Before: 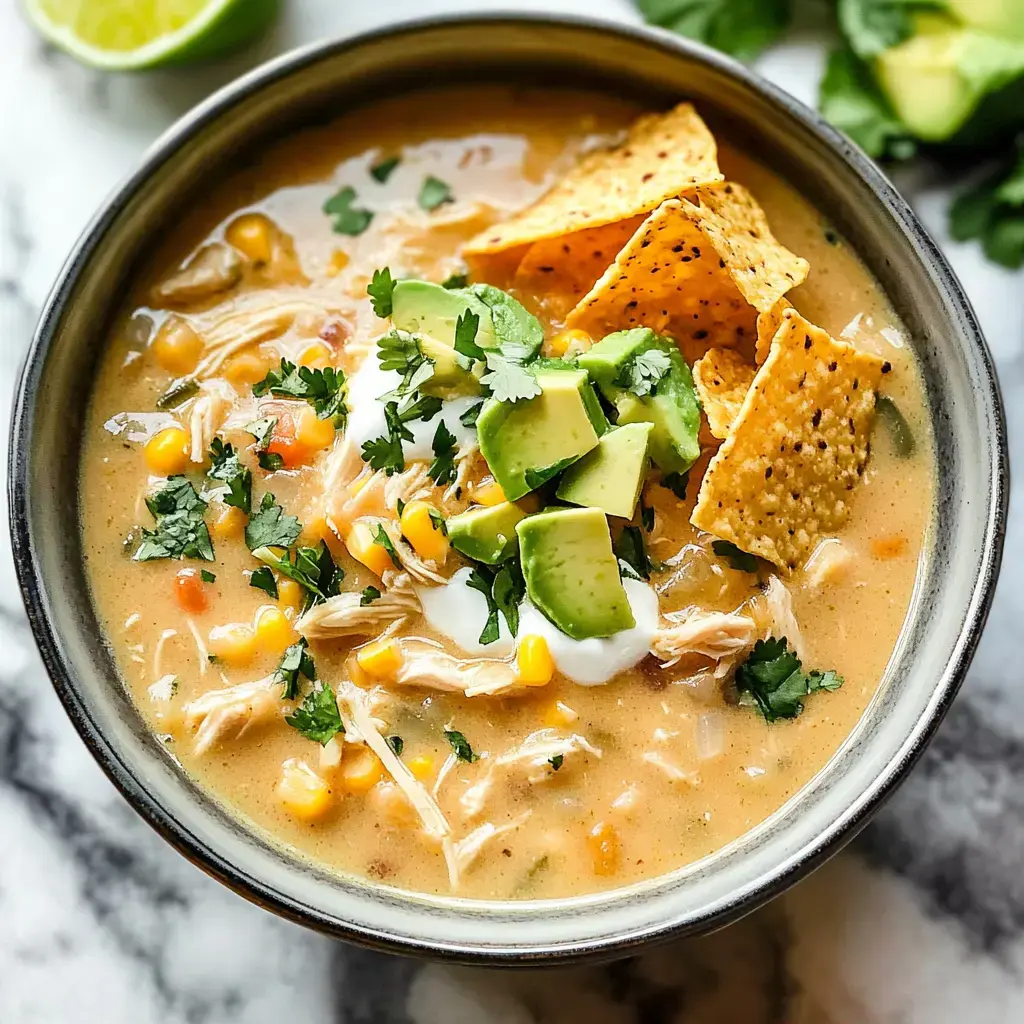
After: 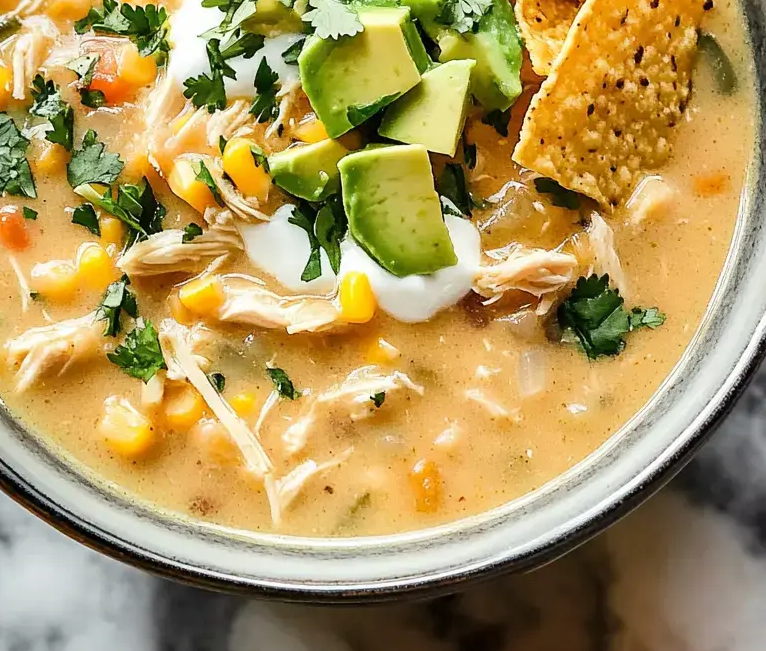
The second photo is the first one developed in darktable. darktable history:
crop and rotate: left 17.396%, top 35.465%, right 7.728%, bottom 0.909%
